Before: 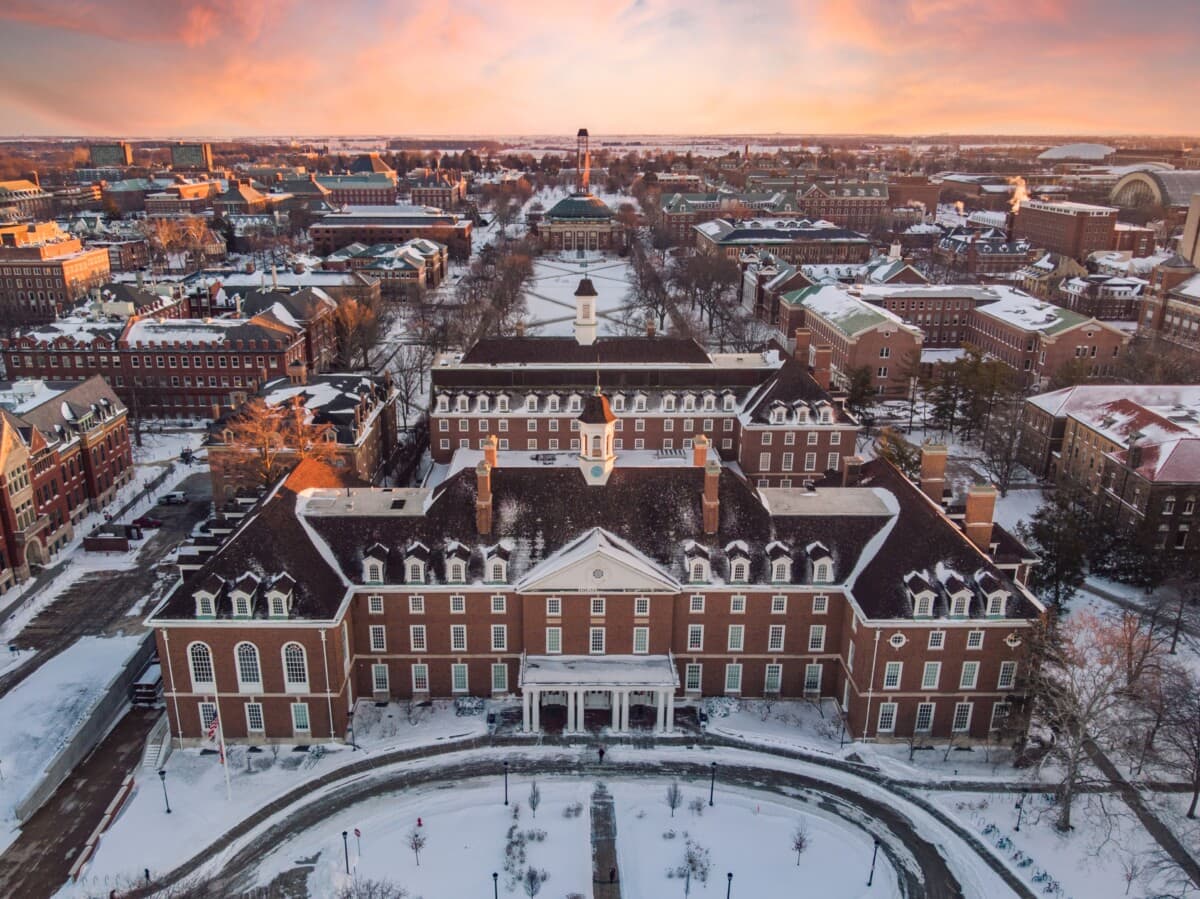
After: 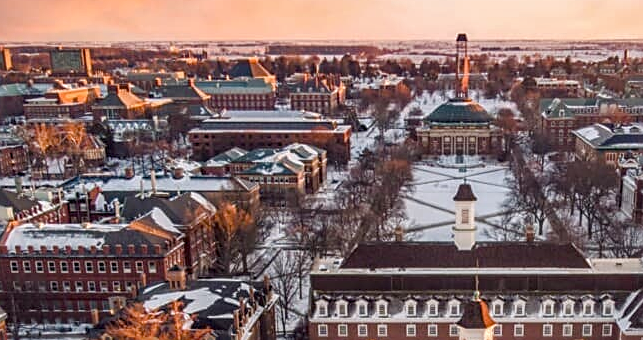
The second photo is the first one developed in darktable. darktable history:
tone equalizer: on, module defaults
local contrast: detail 130%
crop: left 10.121%, top 10.631%, right 36.218%, bottom 51.526%
color balance rgb: perceptual saturation grading › global saturation 20%, perceptual saturation grading › highlights -25%, perceptual saturation grading › shadows 25%
sharpen: on, module defaults
